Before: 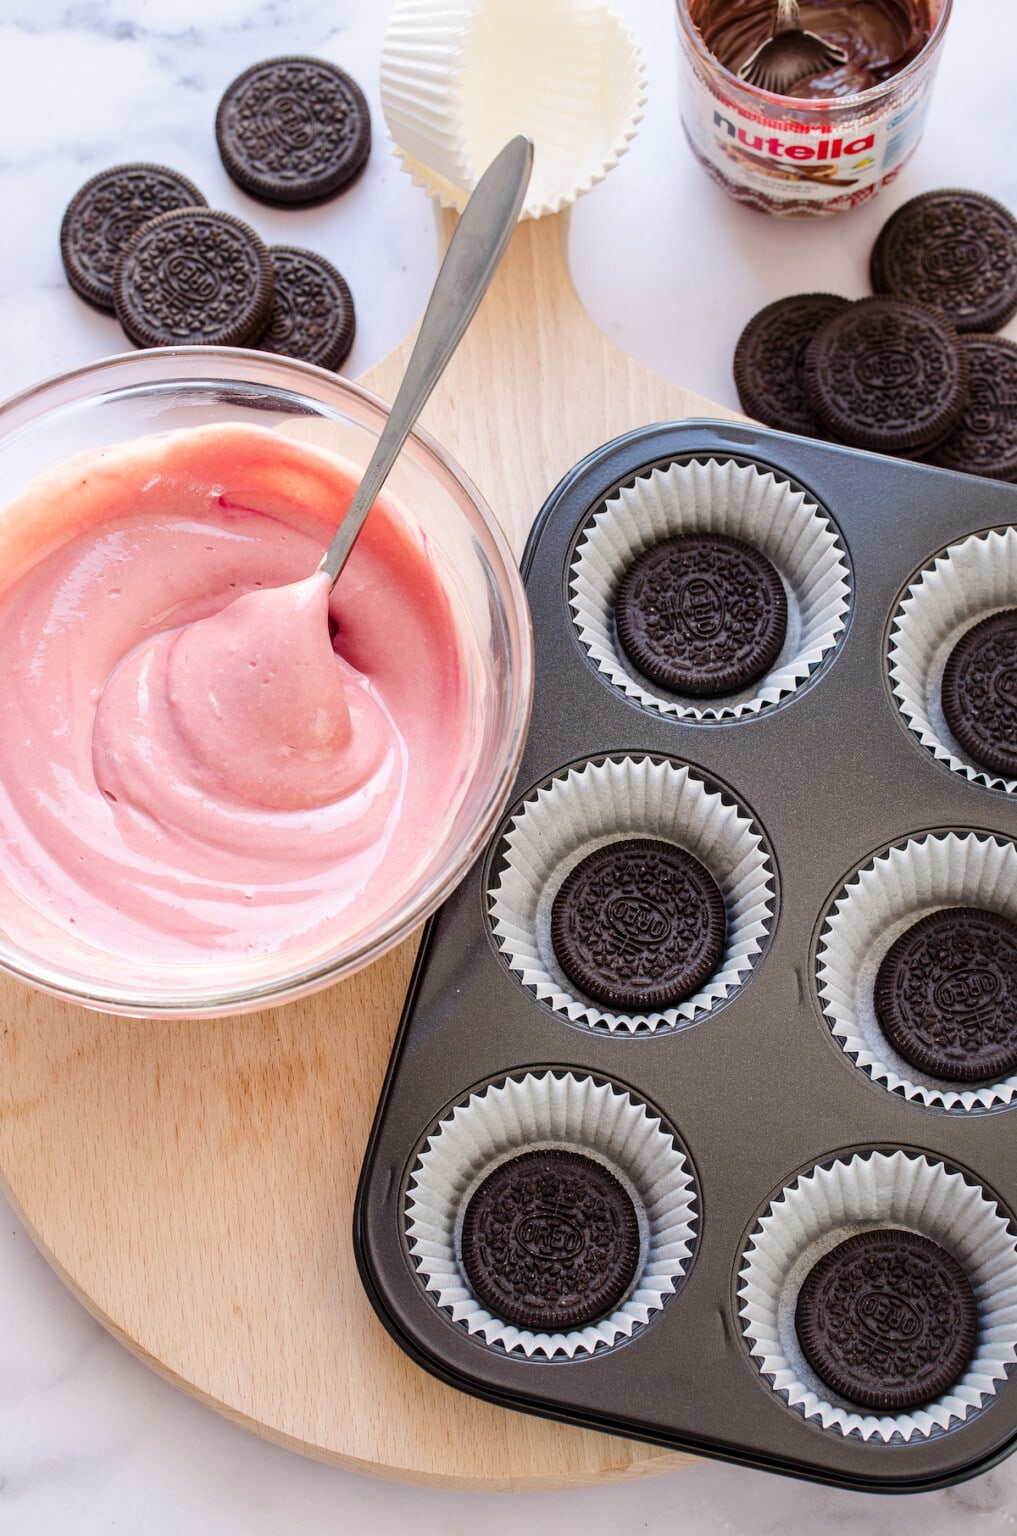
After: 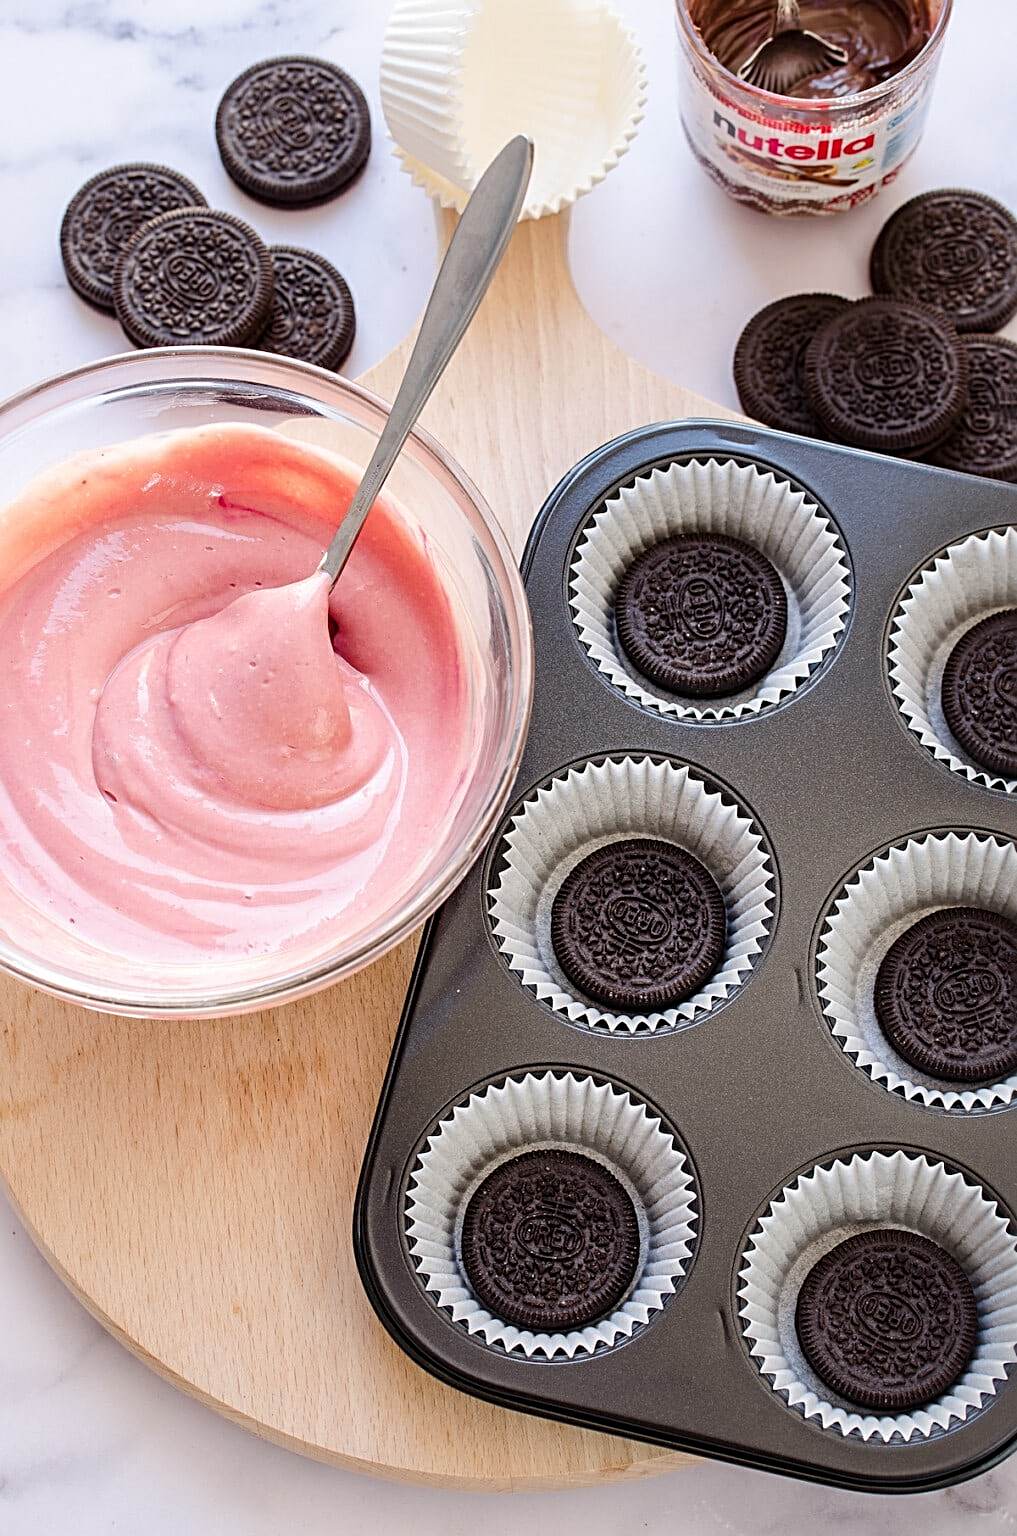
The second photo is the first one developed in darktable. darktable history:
sharpen: radius 2.553, amount 0.633
